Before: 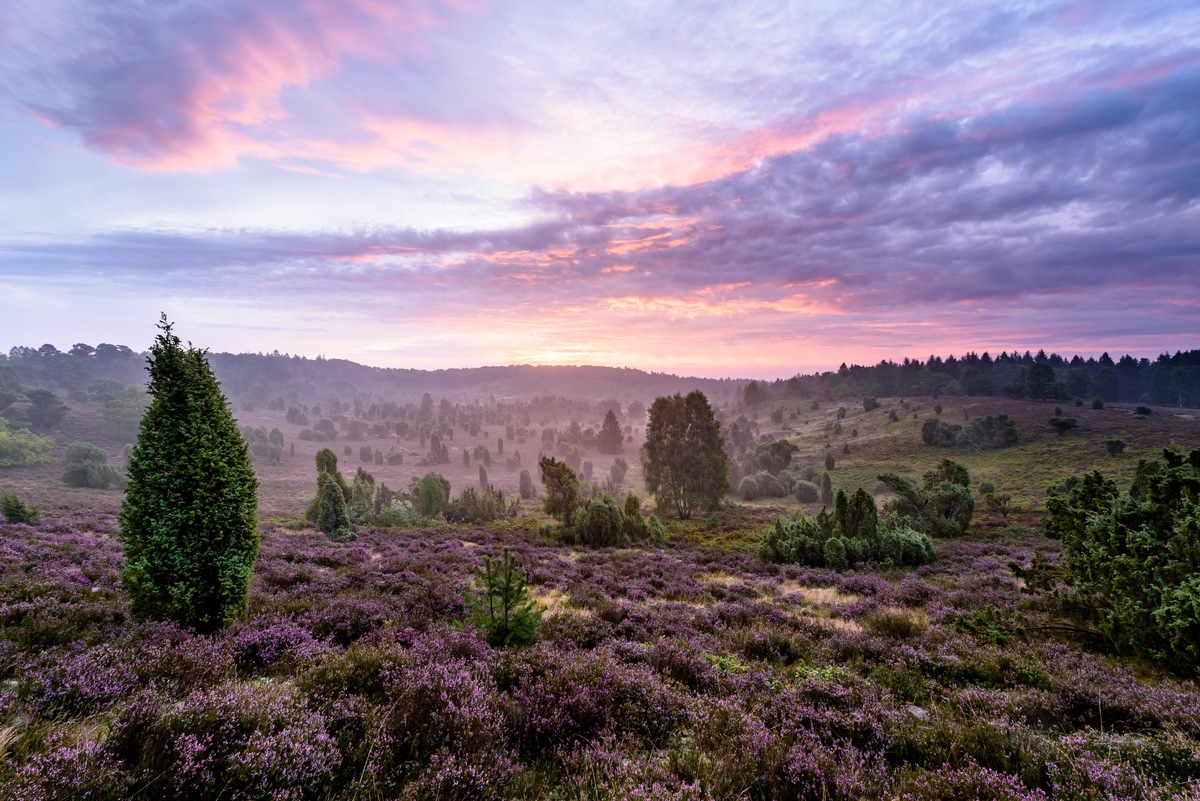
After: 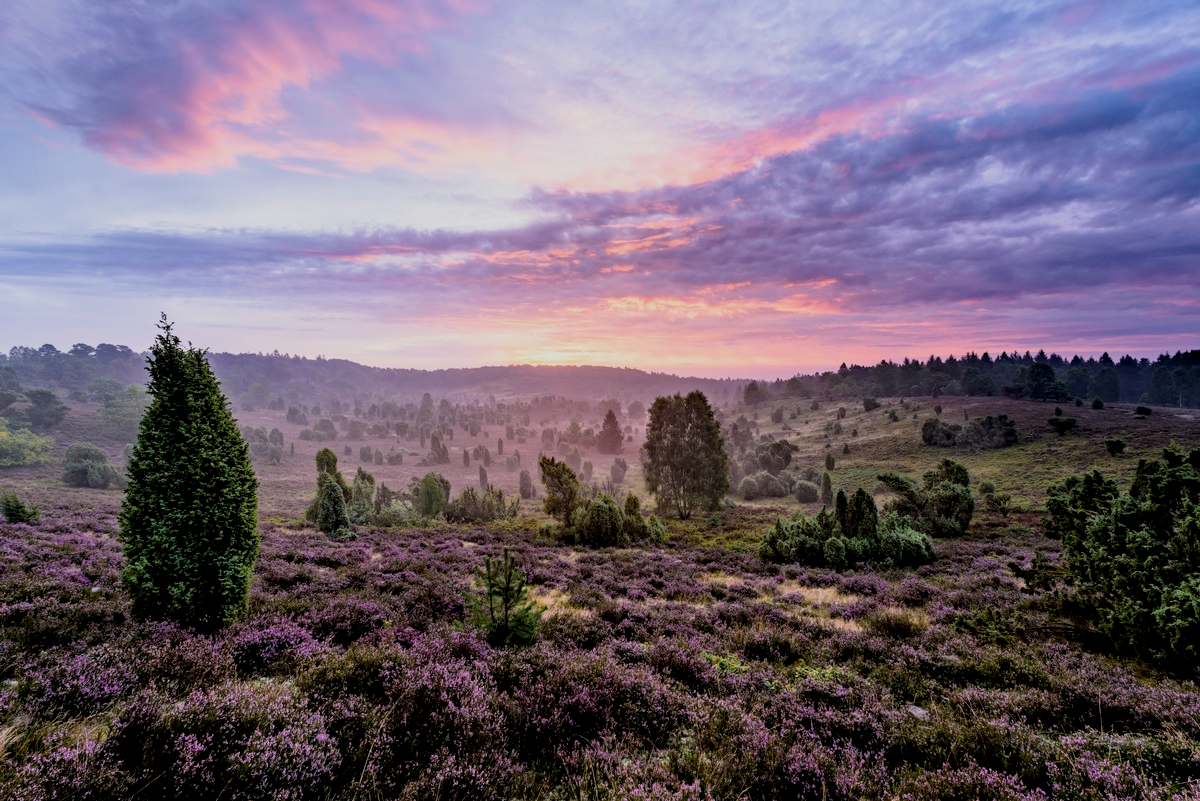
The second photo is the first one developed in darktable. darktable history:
haze removal: compatibility mode true, adaptive false
filmic rgb: black relative exposure -7.65 EV, white relative exposure 4.56 EV, hardness 3.61, color science v6 (2022), iterations of high-quality reconstruction 0
local contrast: highlights 101%, shadows 100%, detail 131%, midtone range 0.2
